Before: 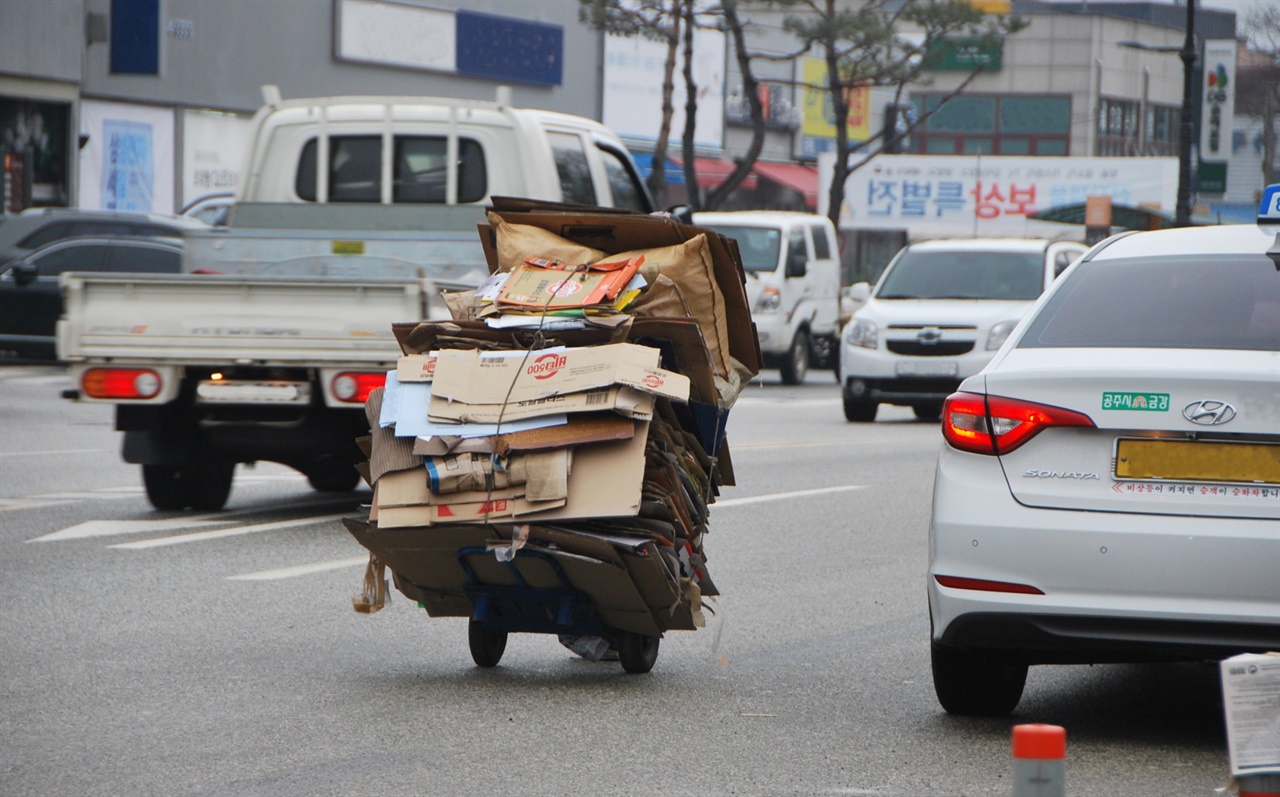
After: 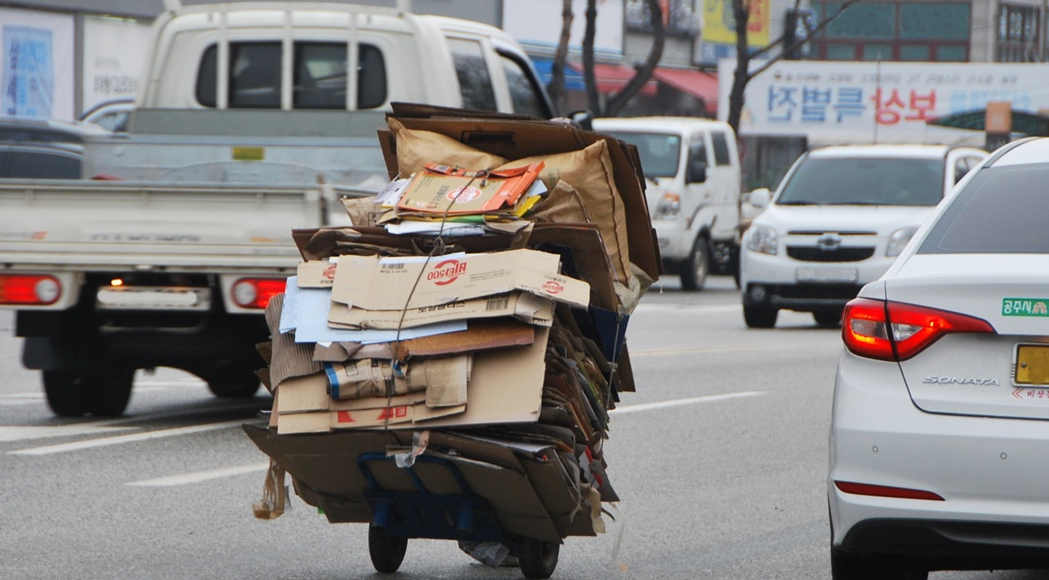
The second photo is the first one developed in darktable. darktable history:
color zones: curves: ch2 [(0, 0.5) (0.143, 0.5) (0.286, 0.489) (0.415, 0.421) (0.571, 0.5) (0.714, 0.5) (0.857, 0.5) (1, 0.5)]
crop: left 7.856%, top 11.836%, right 10.12%, bottom 15.387%
